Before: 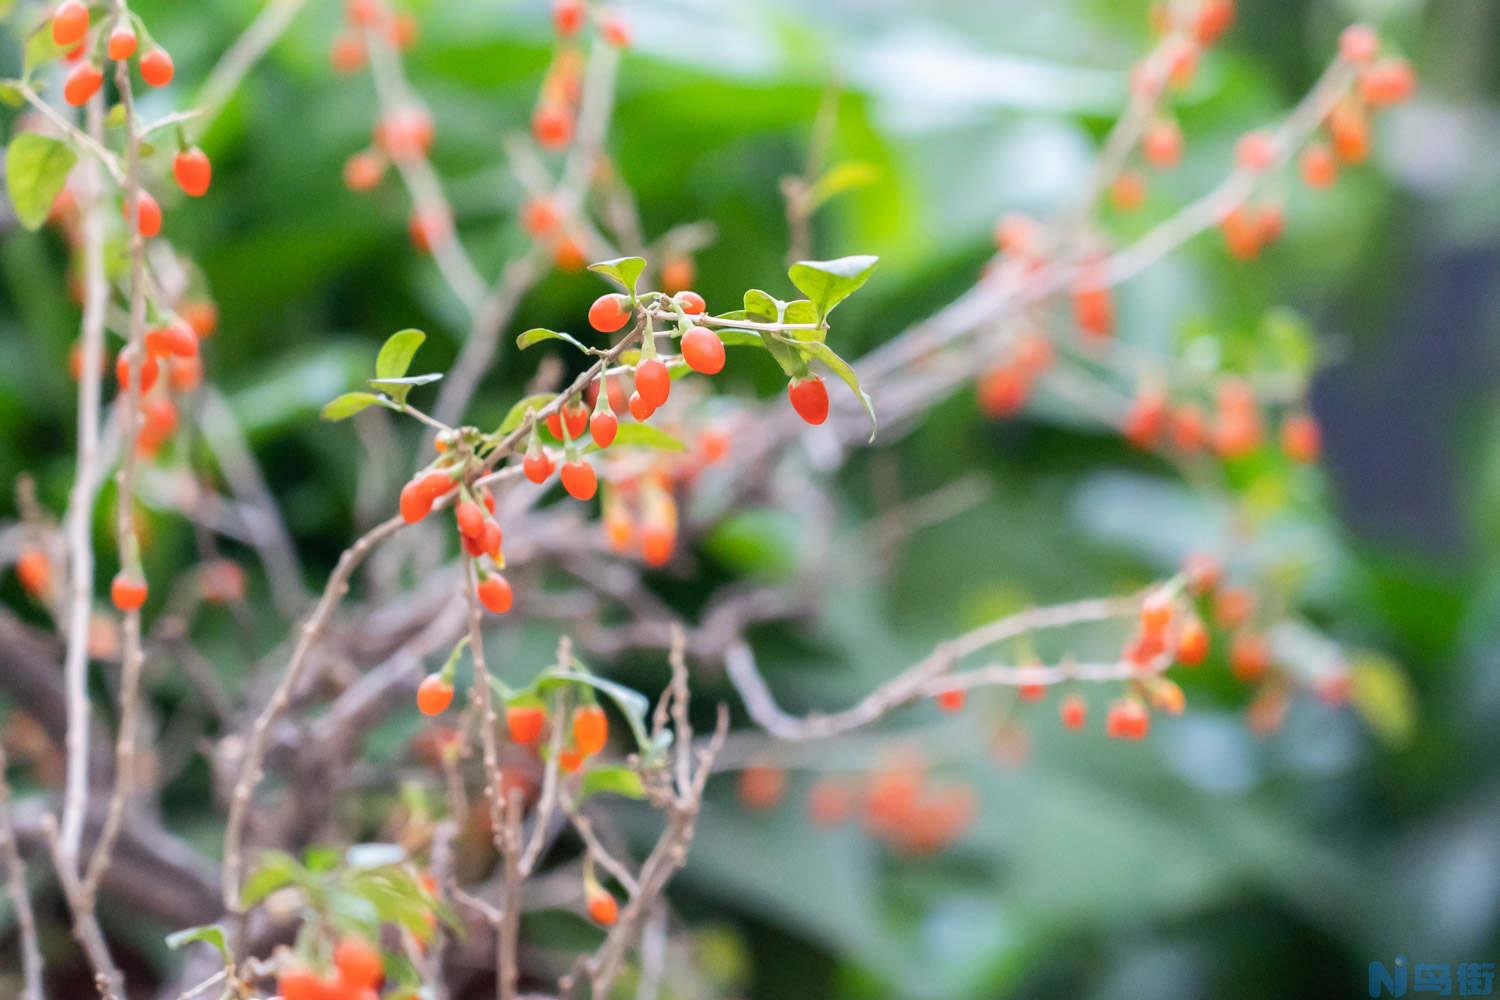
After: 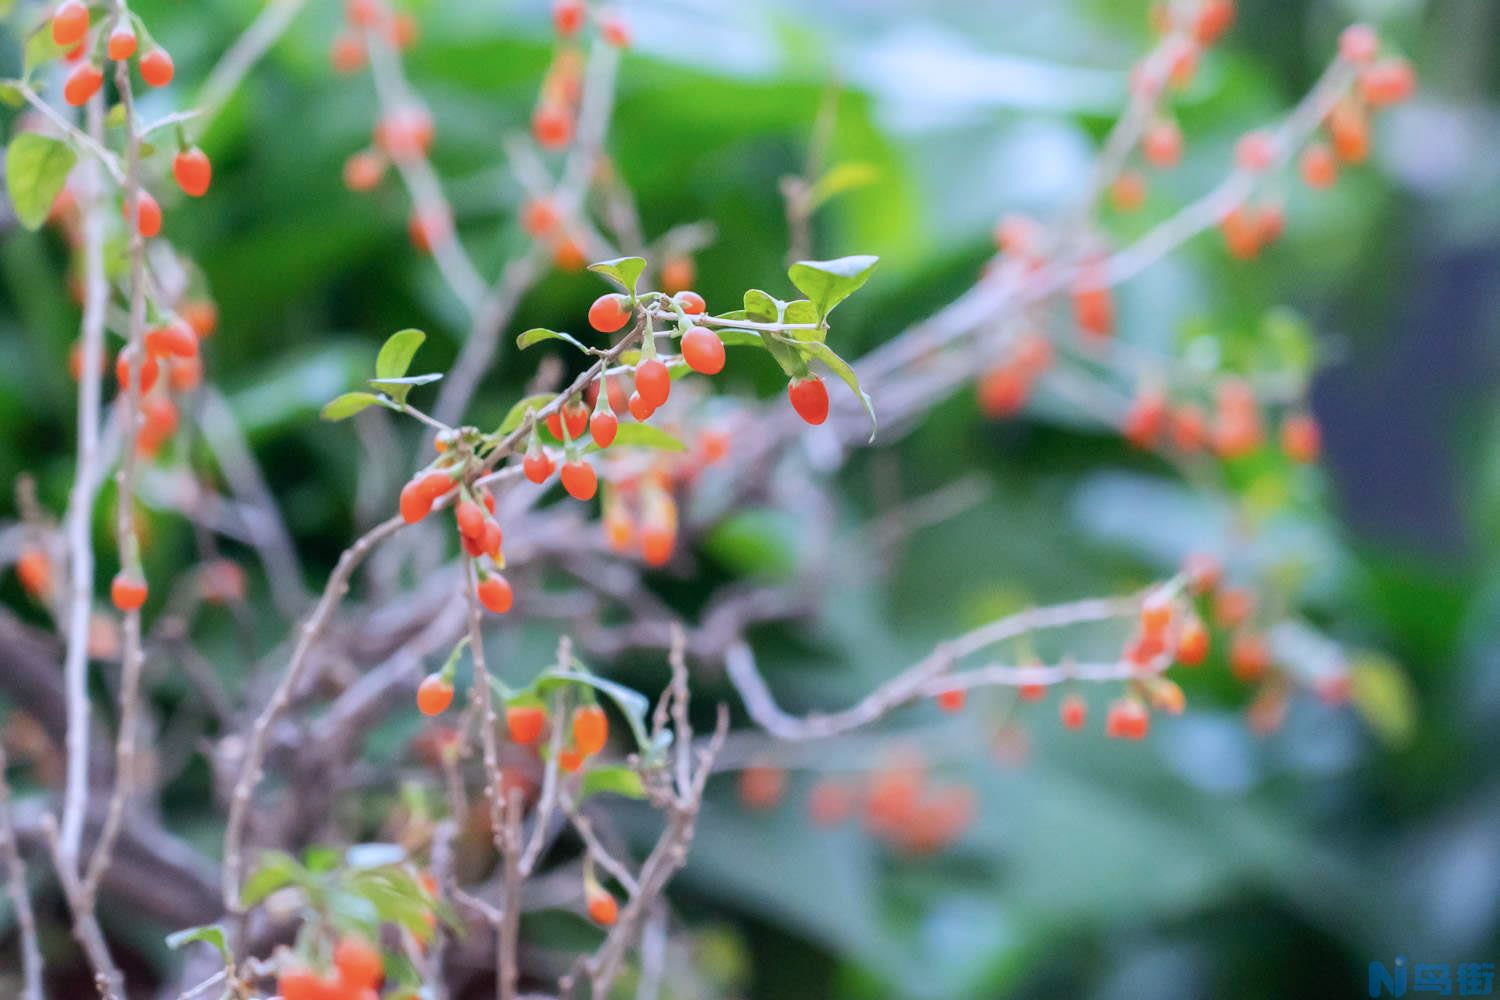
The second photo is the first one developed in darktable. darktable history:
exposure: exposure -0.177 EV, compensate highlight preservation false
color calibration: illuminant as shot in camera, x 0.37, y 0.382, temperature 4313.32 K
